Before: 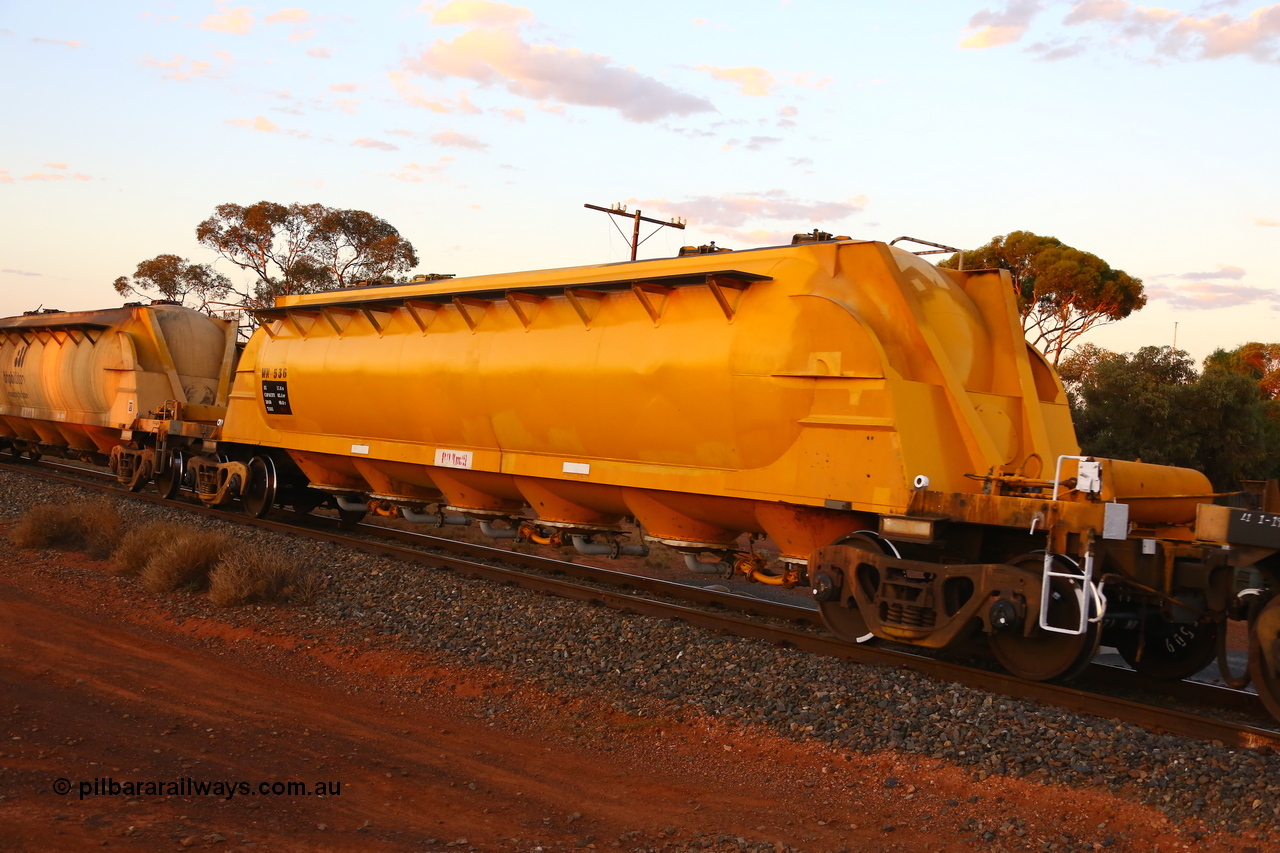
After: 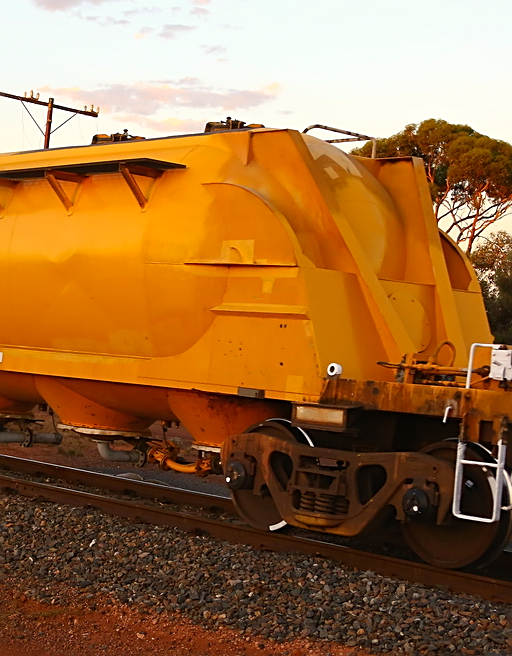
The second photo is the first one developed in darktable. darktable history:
tone equalizer: mask exposure compensation -0.49 EV
crop: left 45.924%, top 13.15%, right 14.008%, bottom 9.868%
color correction: highlights b* 2.98
sharpen: on, module defaults
